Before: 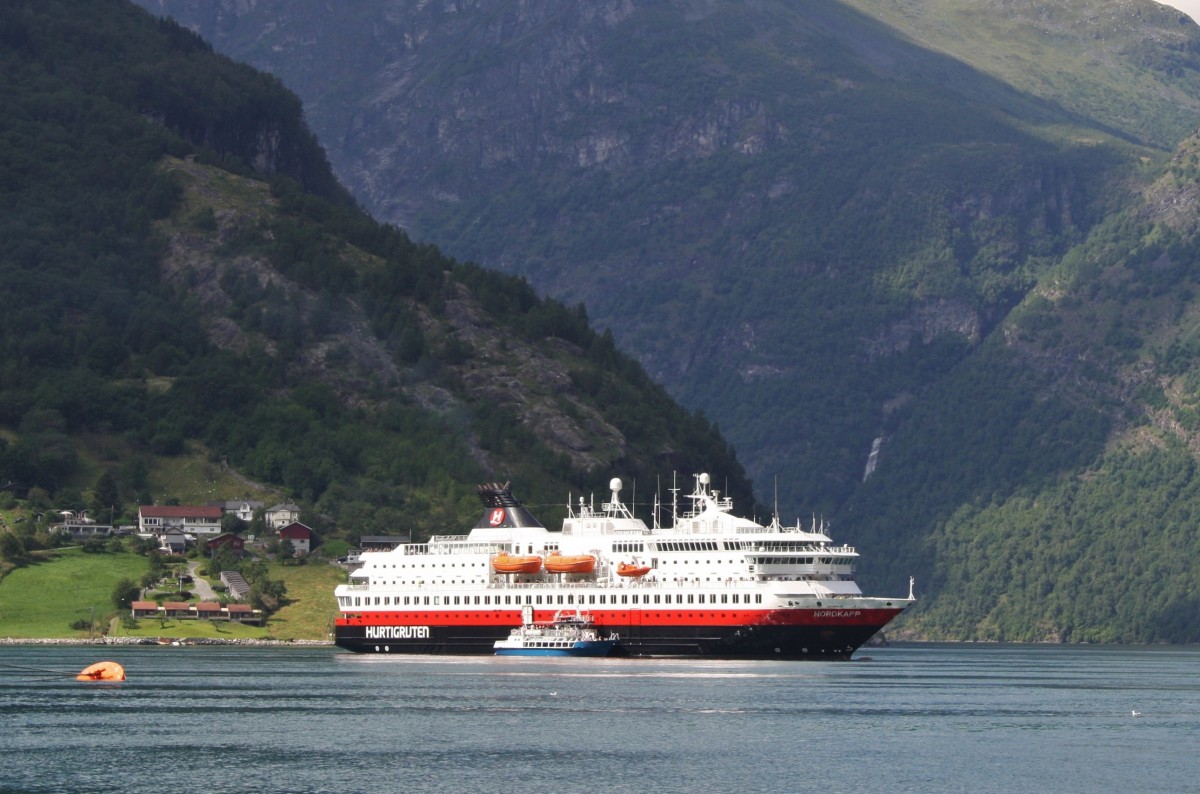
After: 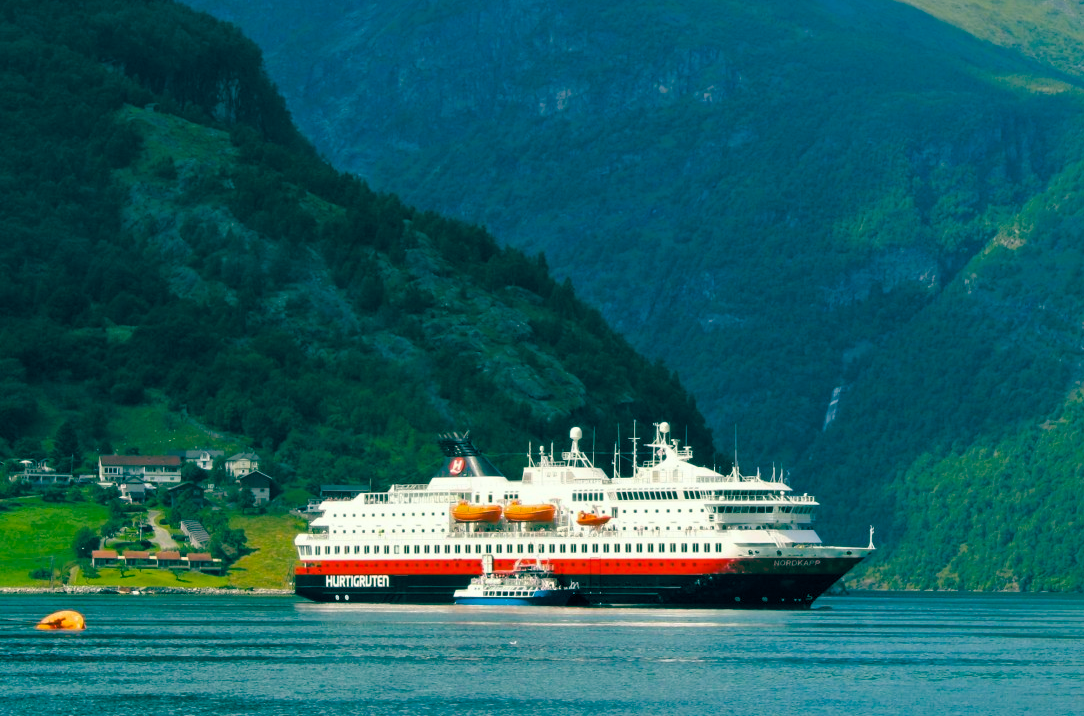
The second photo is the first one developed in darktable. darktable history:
color balance rgb: highlights gain › chroma 2.059%, highlights gain › hue 72.87°, global offset › luminance -0.528%, global offset › chroma 0.903%, global offset › hue 172.59°, perceptual saturation grading › global saturation 29.78%, global vibrance 42.558%
crop: left 3.375%, top 6.513%, right 6.254%, bottom 3.264%
